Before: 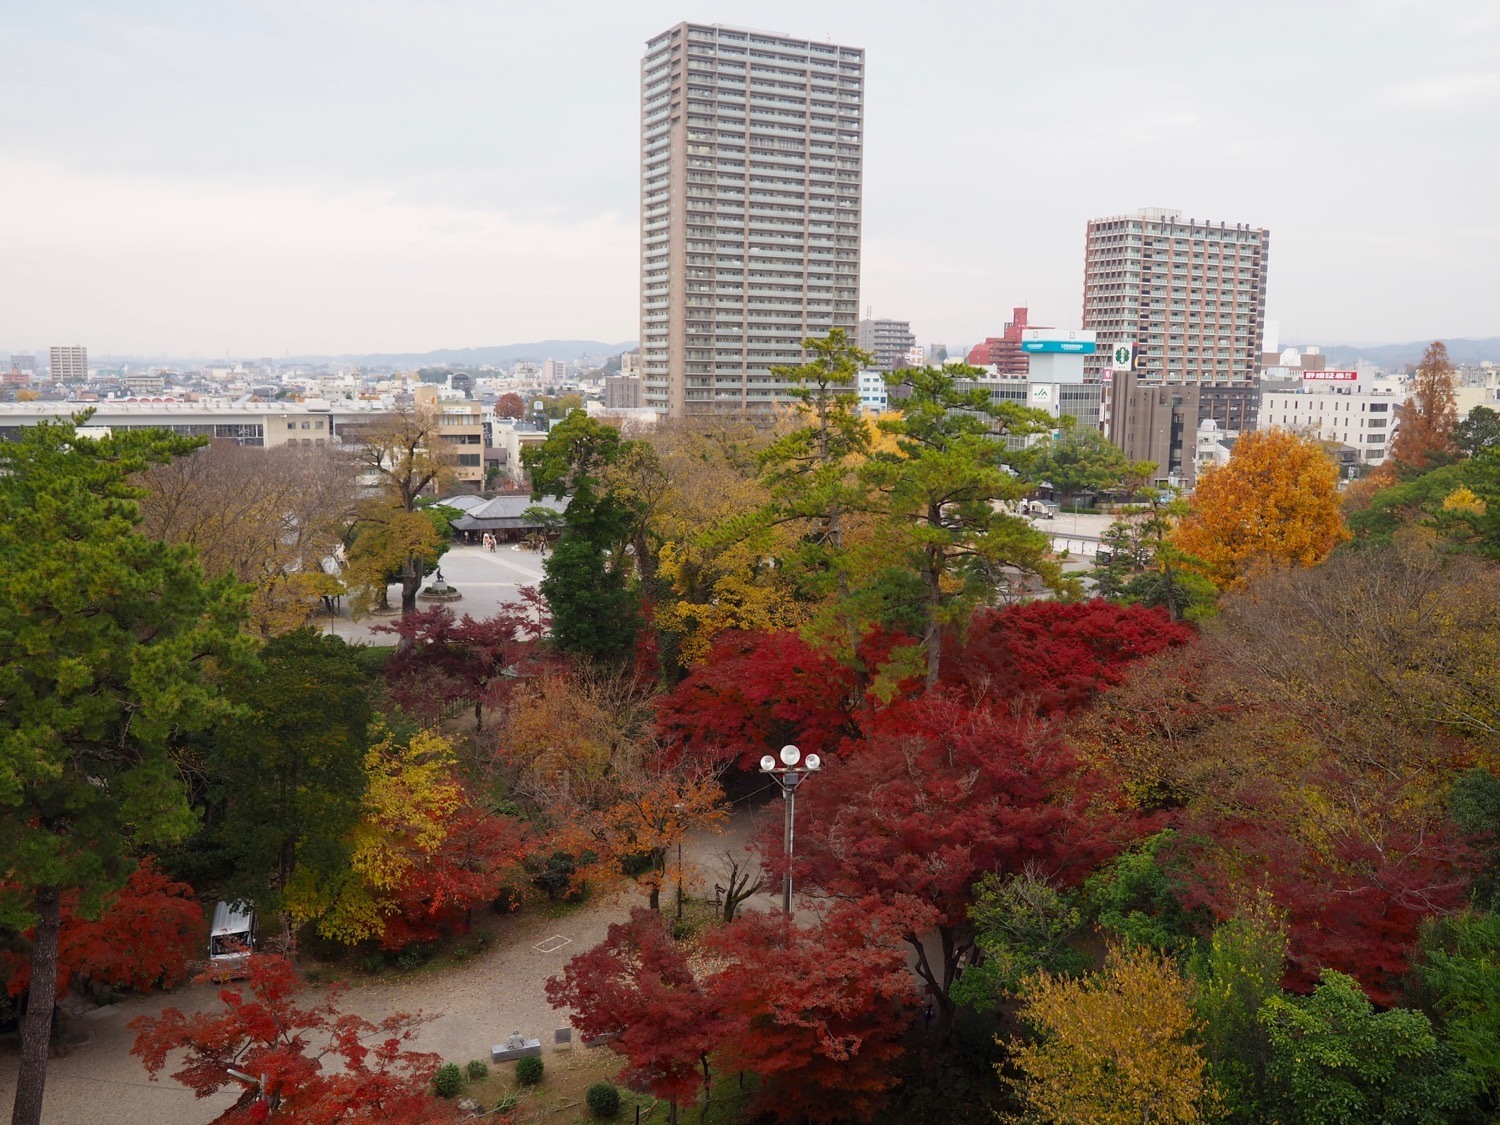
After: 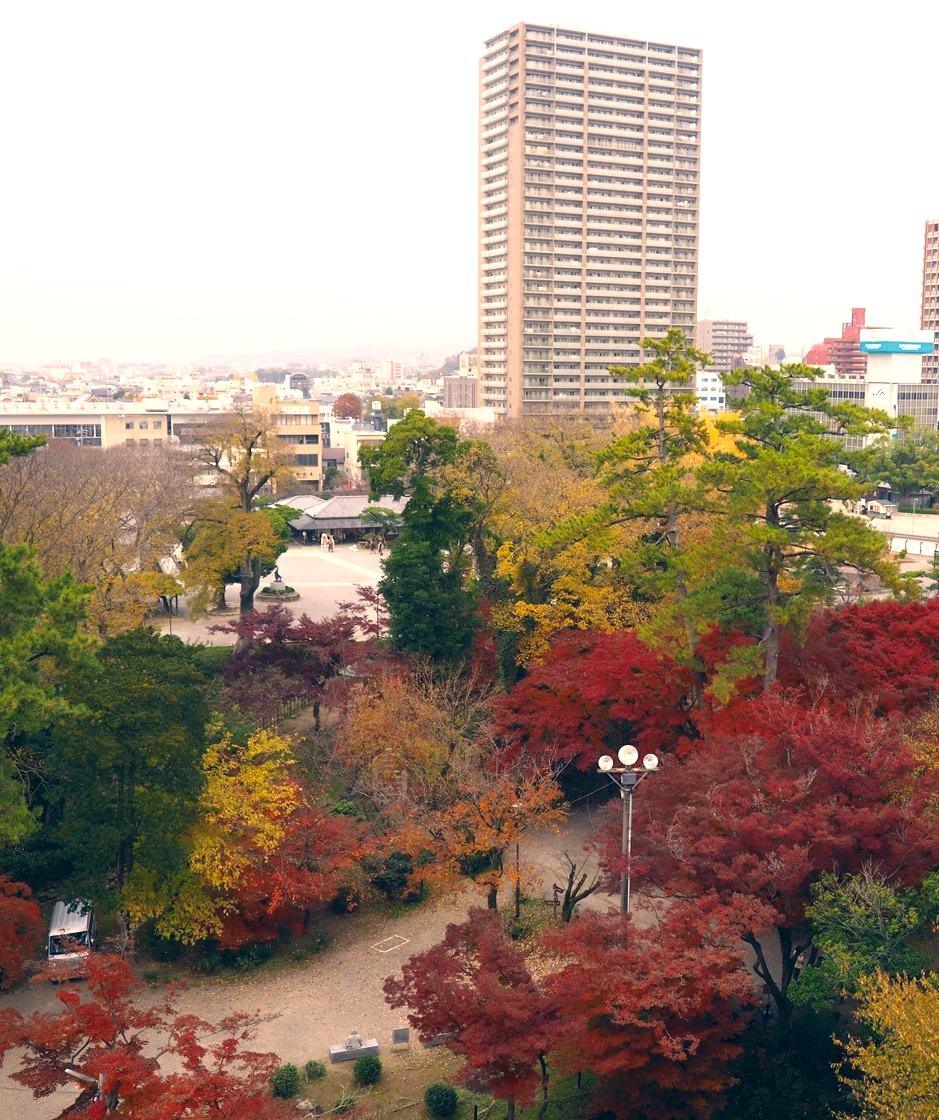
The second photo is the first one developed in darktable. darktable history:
crop: left 10.808%, right 26.57%
exposure: black level correction 0, exposure 0.701 EV, compensate highlight preservation false
color correction: highlights a* 10.38, highlights b* 14.04, shadows a* -10.35, shadows b* -14.93
